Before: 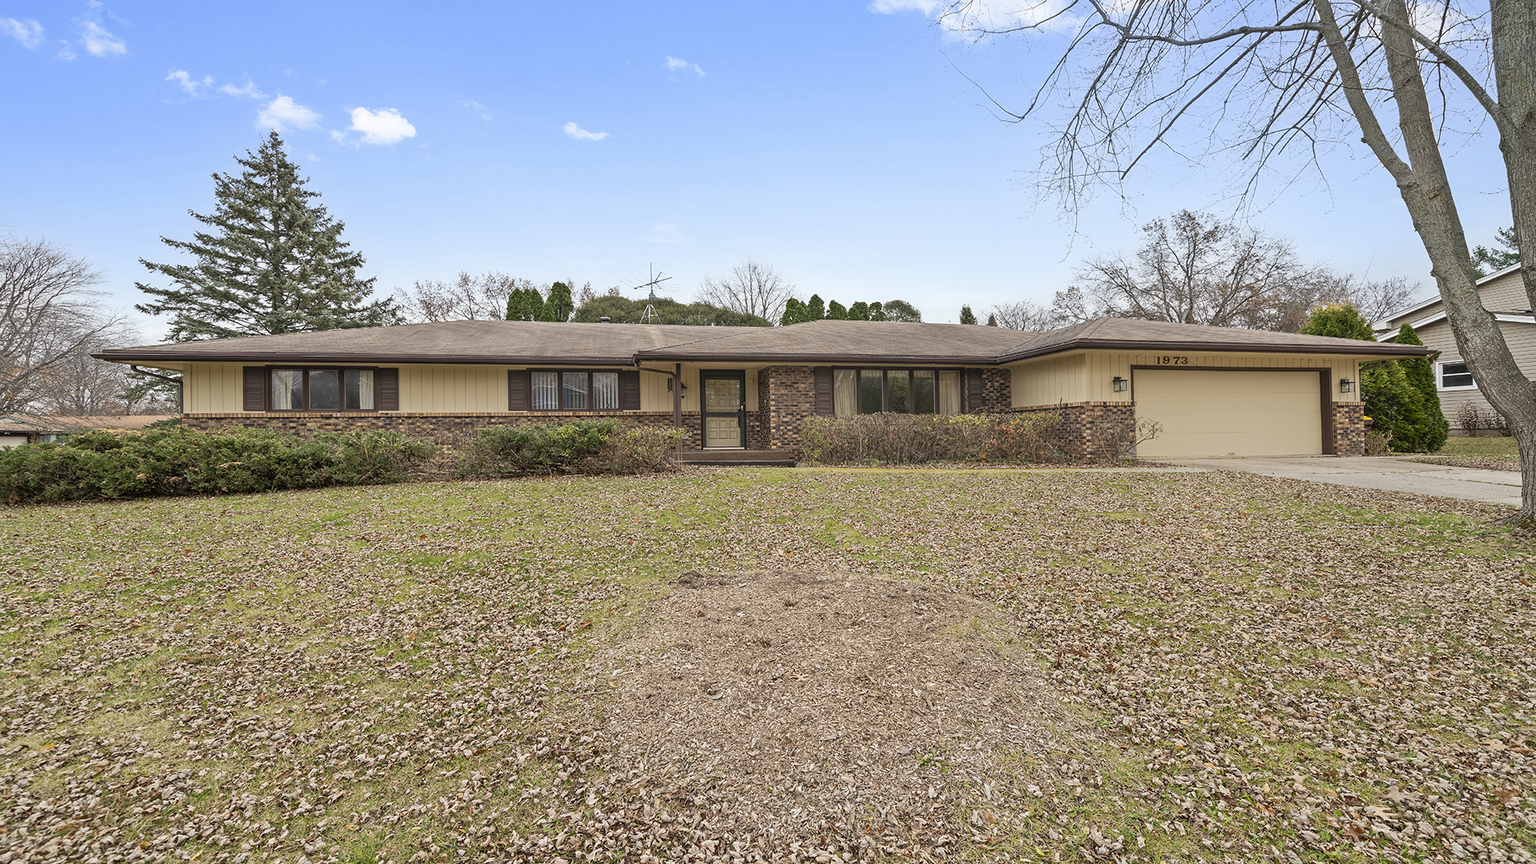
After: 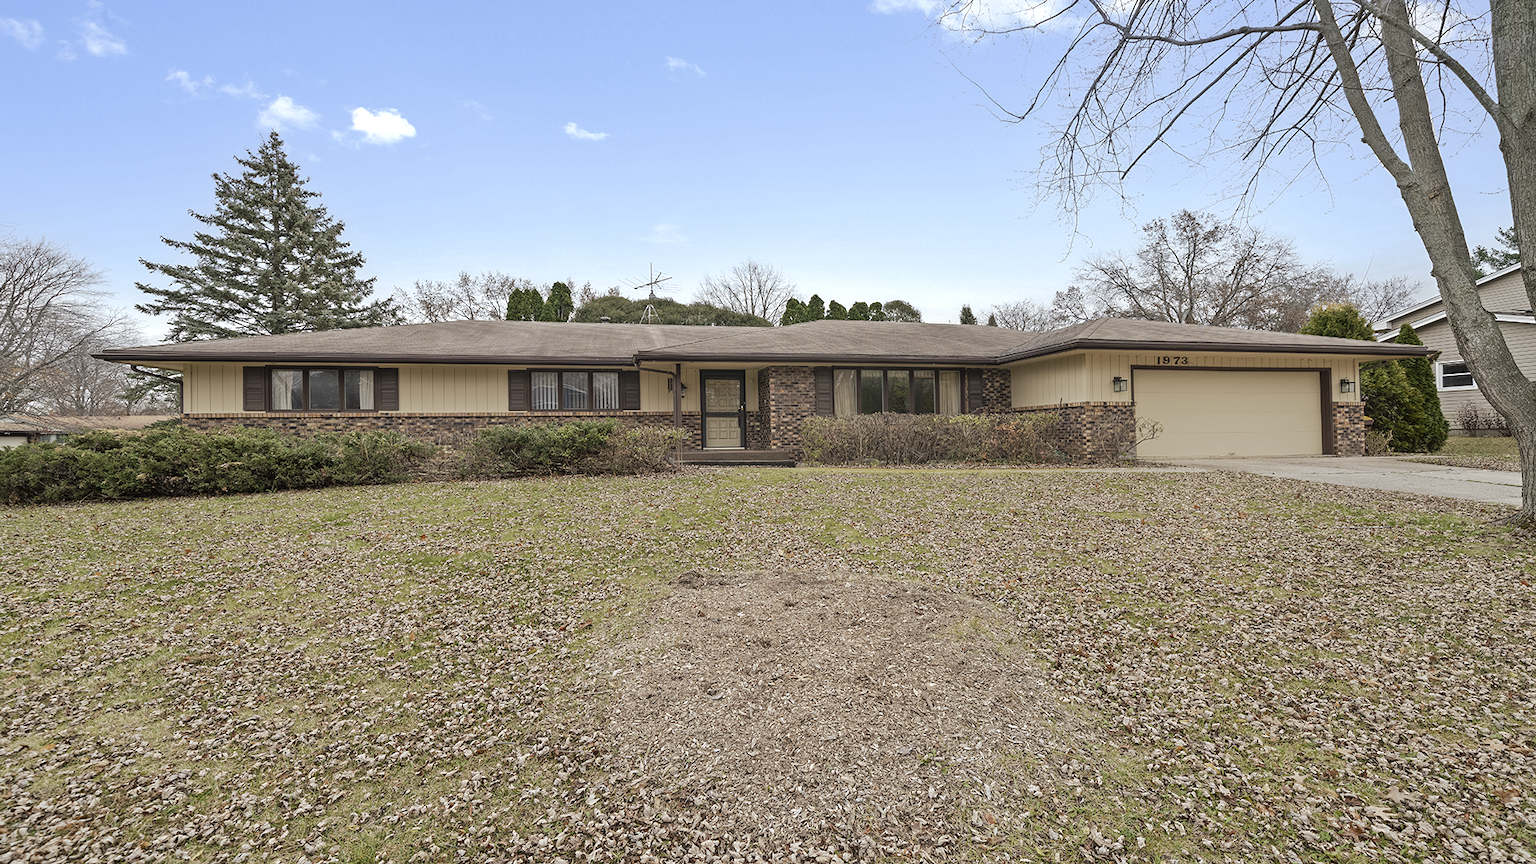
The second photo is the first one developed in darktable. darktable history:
tone curve: curves: ch0 [(0, 0) (0.003, 0.013) (0.011, 0.018) (0.025, 0.027) (0.044, 0.045) (0.069, 0.068) (0.1, 0.096) (0.136, 0.13) (0.177, 0.168) (0.224, 0.217) (0.277, 0.277) (0.335, 0.338) (0.399, 0.401) (0.468, 0.473) (0.543, 0.544) (0.623, 0.621) (0.709, 0.7) (0.801, 0.781) (0.898, 0.869) (1, 1)], preserve colors none
color look up table: target L [77.17, 92.2, 85.86, 82.94, 73.89, 72.81, 68.82, 55.02, 62.38, 54.94, 44.44, 31.47, 36.17, 26.34, 3.847, 201.6, 105.63, 84.84, 70.64, 56.8, 66.66, 50.66, 44.62, 59.13, 56.14, 40.84, 30.35, 25.38, 8.279, 76.39, 70.86, 66.22, 52.49, 58.24, 56.06, 55.3, 53.09, 39.46, 30.59, 33.04, 34.81, 16.77, 6.282, 87.61, 85.16, 73.14, 66.99, 73.43, 43.52], target a [-9.289, -9.469, -23.41, -50.82, -63.08, -17.8, -55.18, -49.32, -19.18, -3.436, -7.22, -31.94, -25.65, -13.88, -0.351, 0, 0, -8.184, 20.26, 19.96, 36.57, 15.82, 47.09, 55.7, 40.14, 53.33, 10.2, 35.38, 18.86, 13.52, 24.82, 18.84, 52.12, 3.066, 45.23, 6.35, 53.33, 12.24, 0, 21.93, 27.53, 15, 6.969, -52.16, -7.954, -17.75, -41.88, -14.54, -2.953], target b [47.11, 22.19, 2.321, 23.51, 44.08, 46.53, 30.59, 40.07, 33.96, 16.53, 36.54, 31.41, 4.73, 28.23, 4.798, -0.001, -0.004, 33.51, 15.29, 44.56, 31.74, 42.5, 3.077, 1.883, 2.078, 36.66, 26.05, 18.29, 8.201, -9.672, -34.92, -26.4, -48.31, -7.182, -17.81, -61.19, -54.74, -57.99, -0.003, -17.42, -69.01, -36.98, -19, 3.519, -4.096, -20.65, 2.198, -35.22, -27.32], num patches 49
